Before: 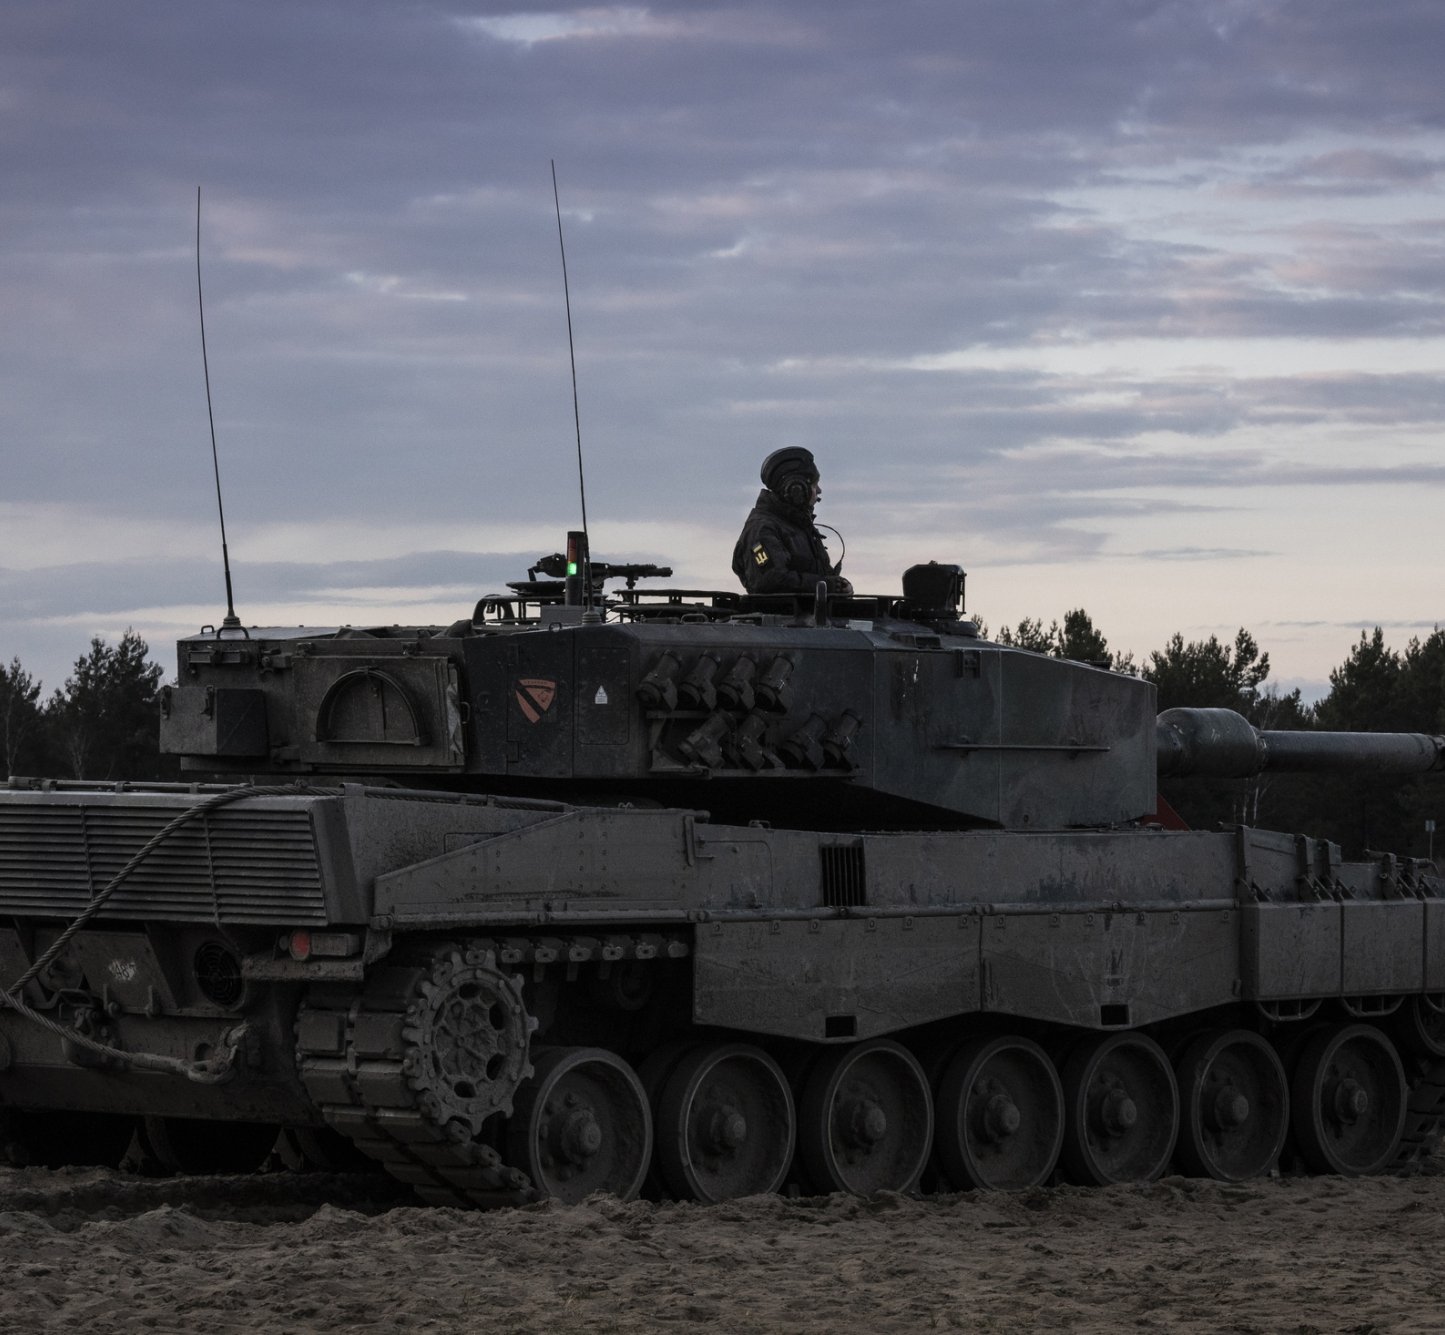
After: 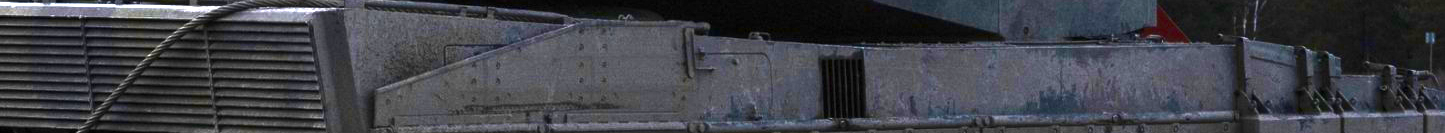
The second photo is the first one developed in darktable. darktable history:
contrast brightness saturation: contrast 0.03, brightness -0.04
color contrast: green-magenta contrast 1.55, blue-yellow contrast 1.83
crop and rotate: top 59.084%, bottom 30.916%
color balance rgb: perceptual saturation grading › global saturation 25%, perceptual brilliance grading › global brilliance 35%, perceptual brilliance grading › highlights 50%, perceptual brilliance grading › mid-tones 60%, perceptual brilliance grading › shadows 35%, global vibrance 20%
